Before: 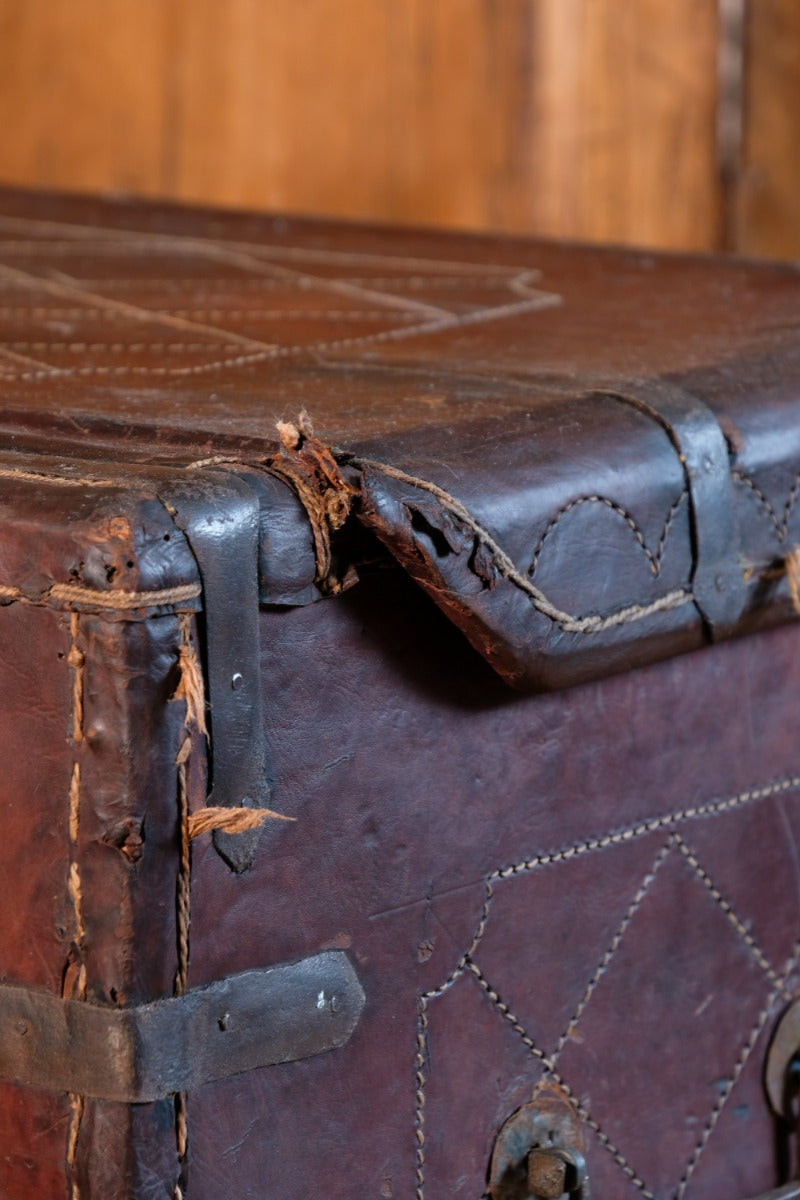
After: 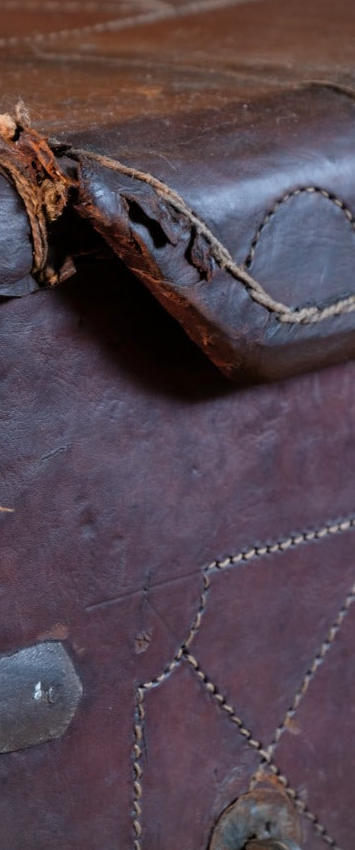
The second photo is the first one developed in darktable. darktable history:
crop: left 35.472%, top 25.758%, right 20.045%, bottom 3.379%
vignetting: unbound false
tone equalizer: -8 EV 0.099 EV
